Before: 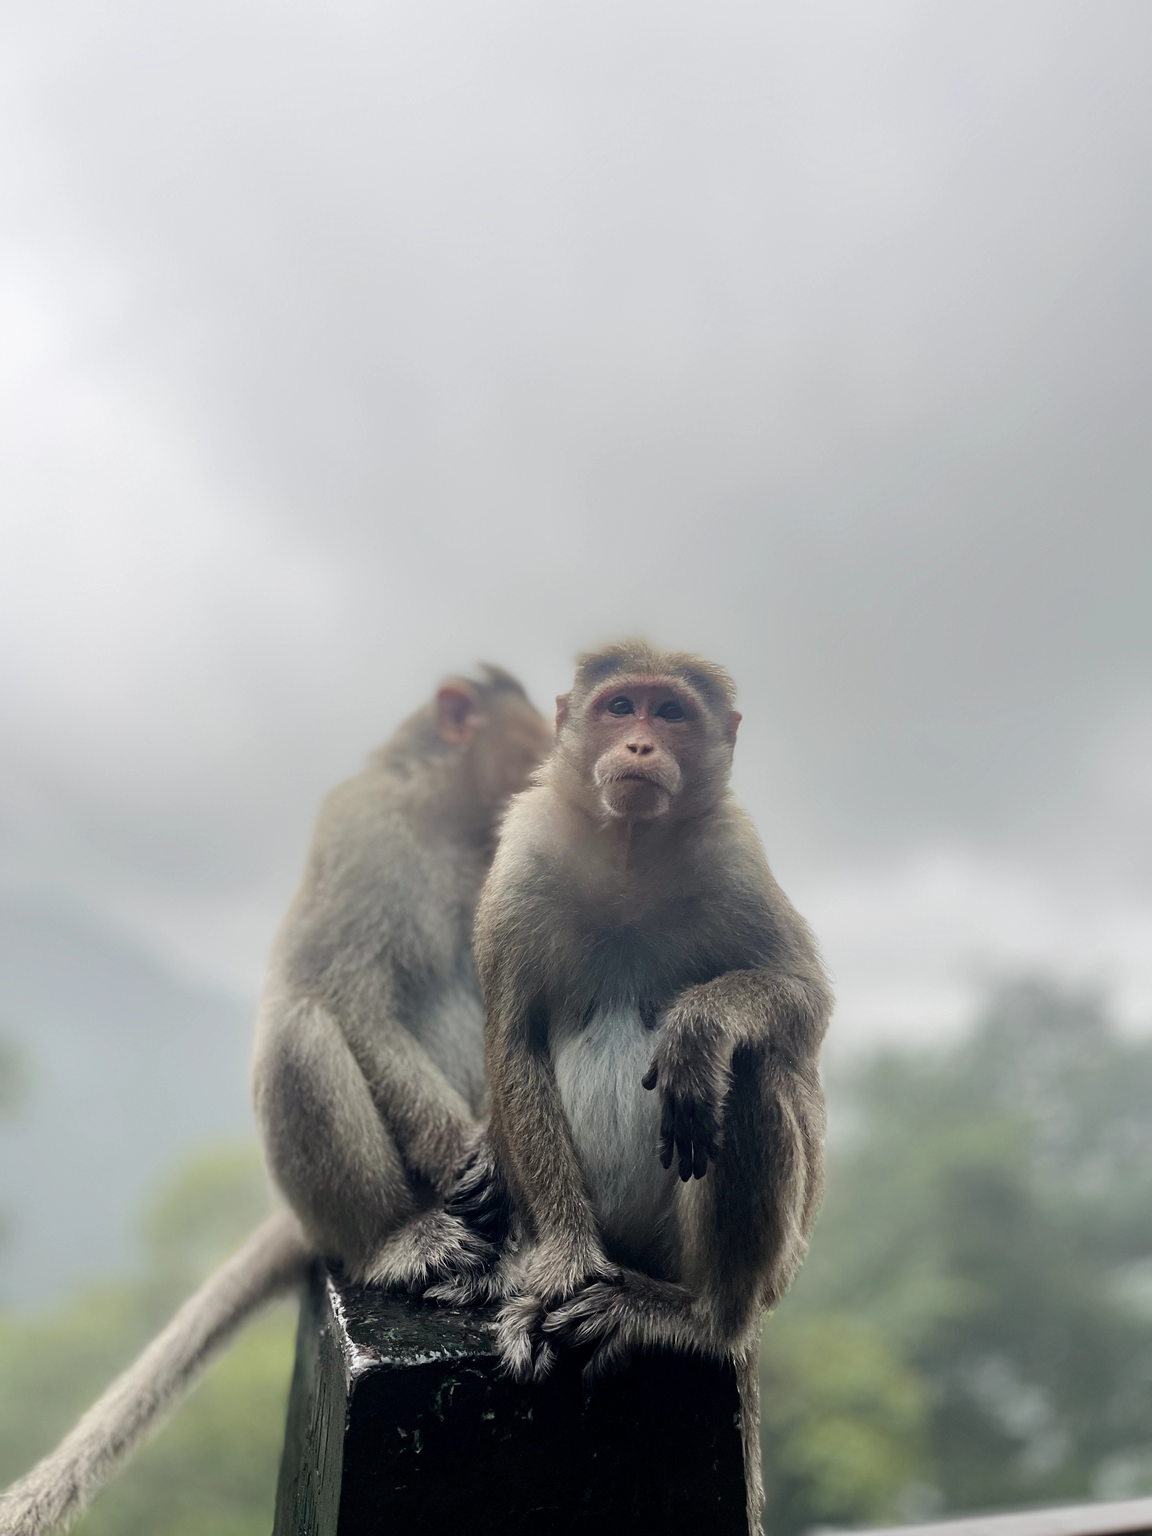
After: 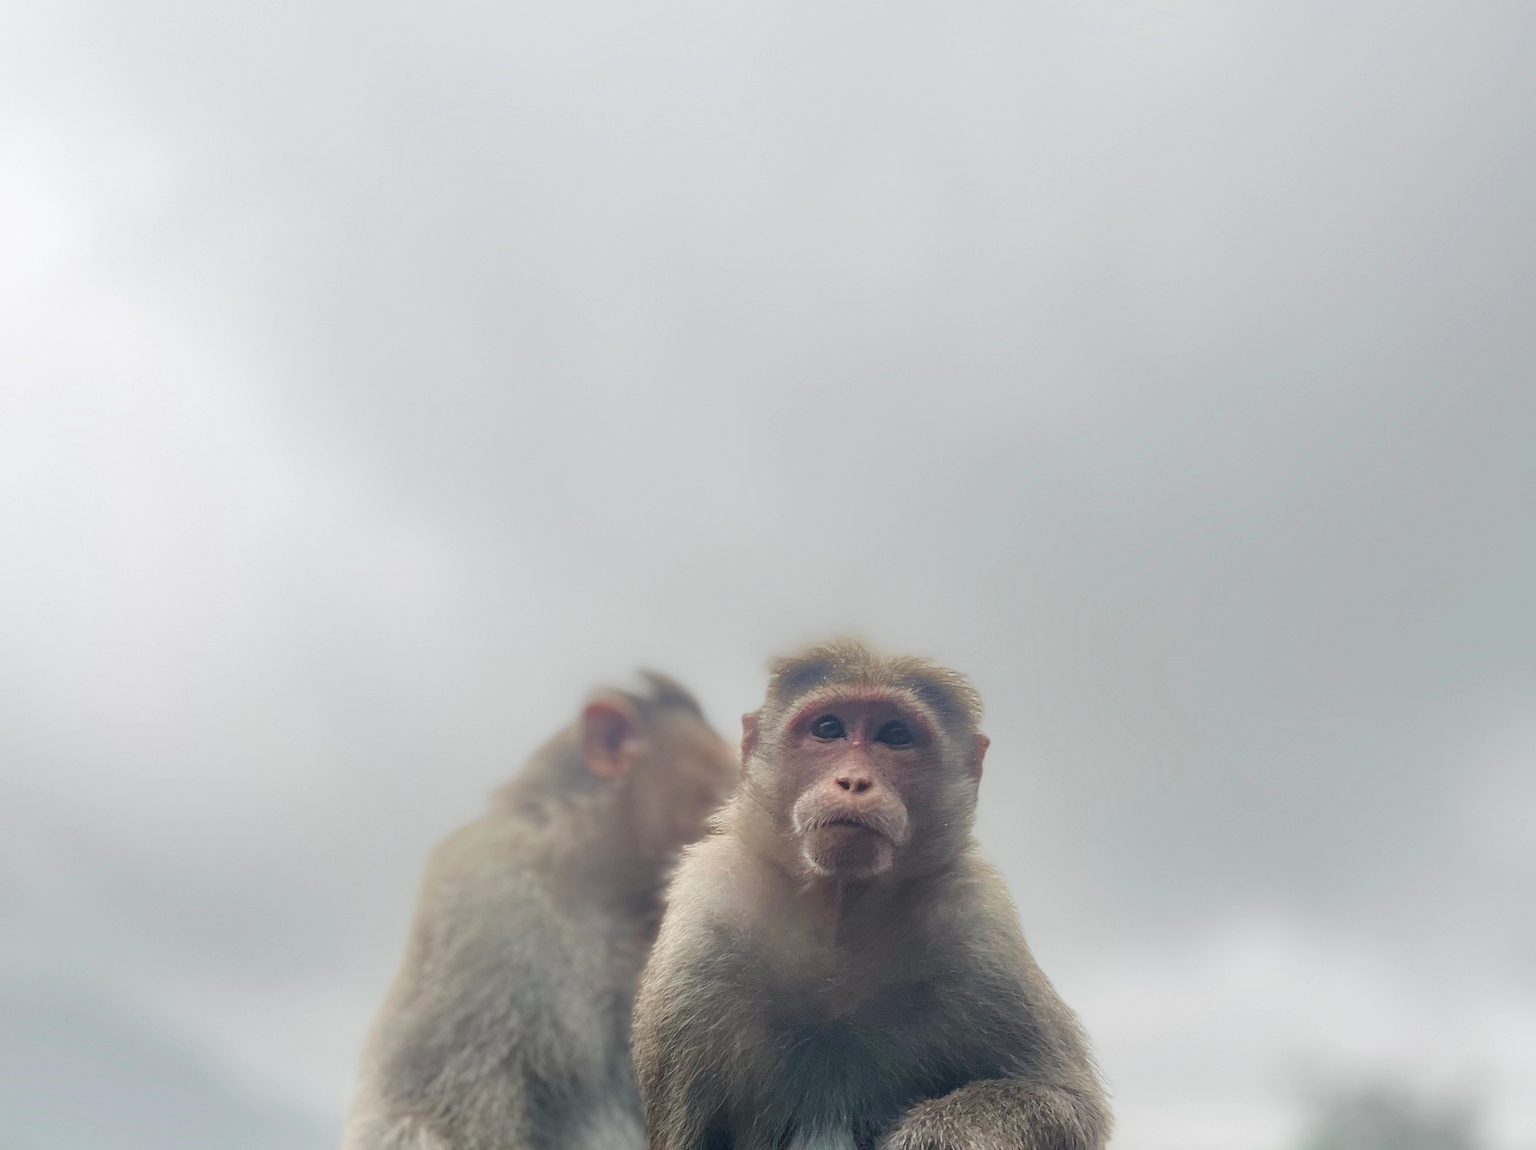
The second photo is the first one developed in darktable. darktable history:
crop and rotate: top 10.488%, bottom 33.348%
